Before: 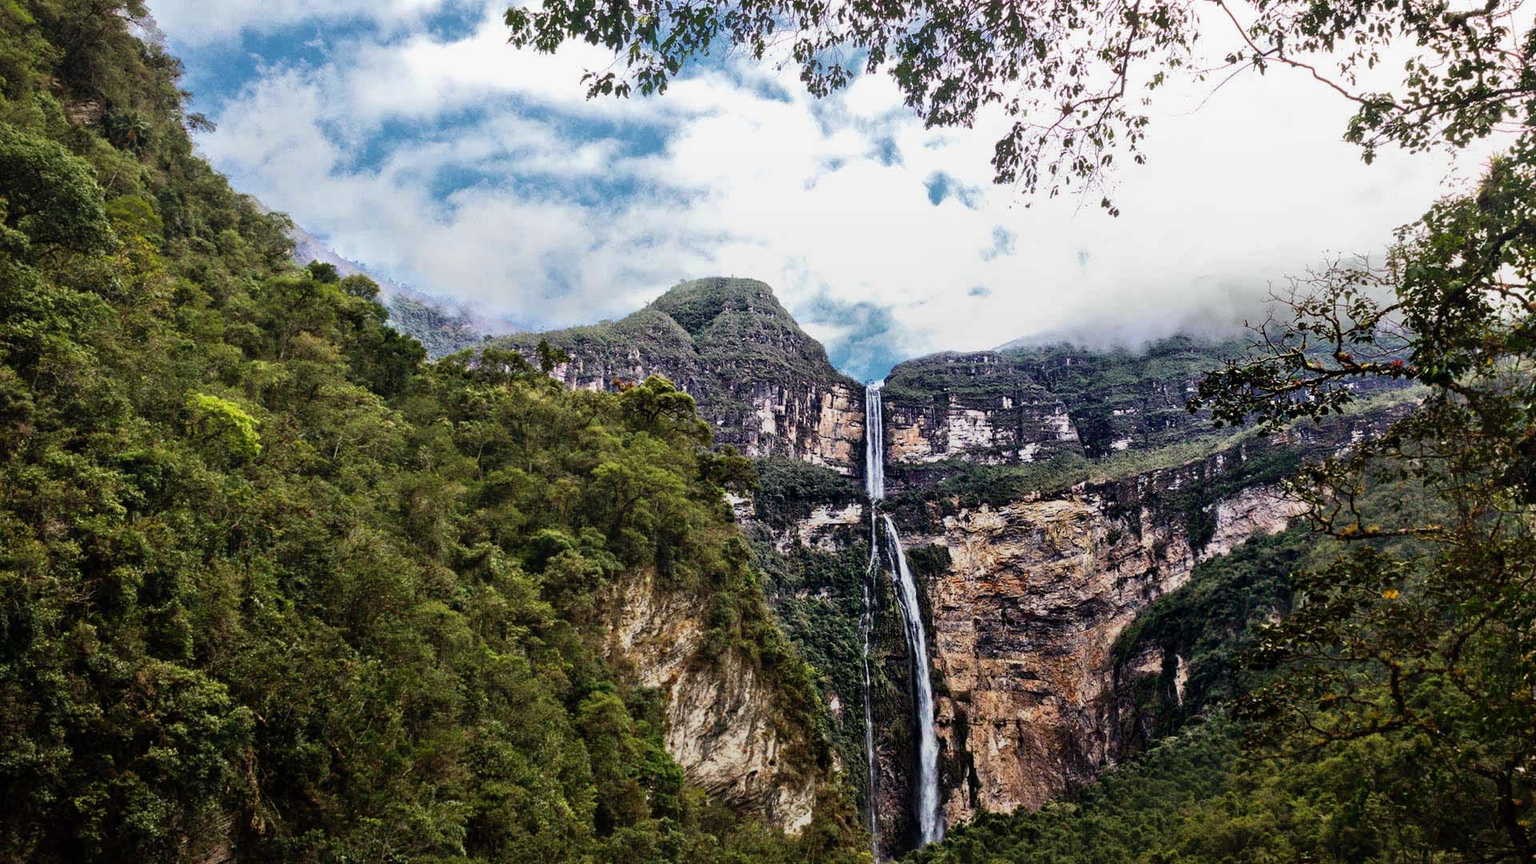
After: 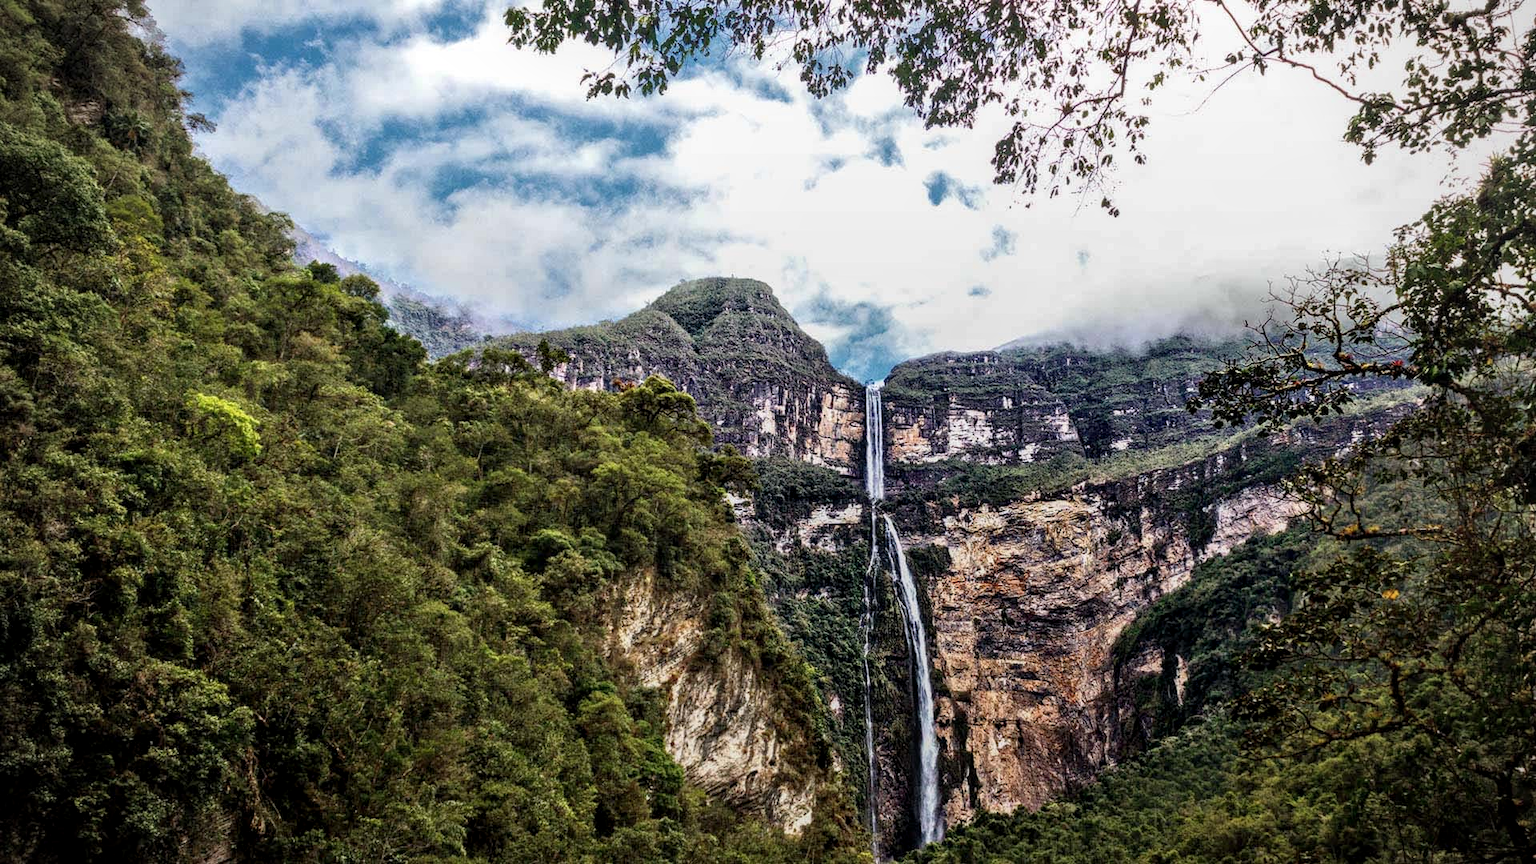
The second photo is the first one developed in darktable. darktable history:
local contrast: detail 130%
vignetting: fall-off radius 63.91%
